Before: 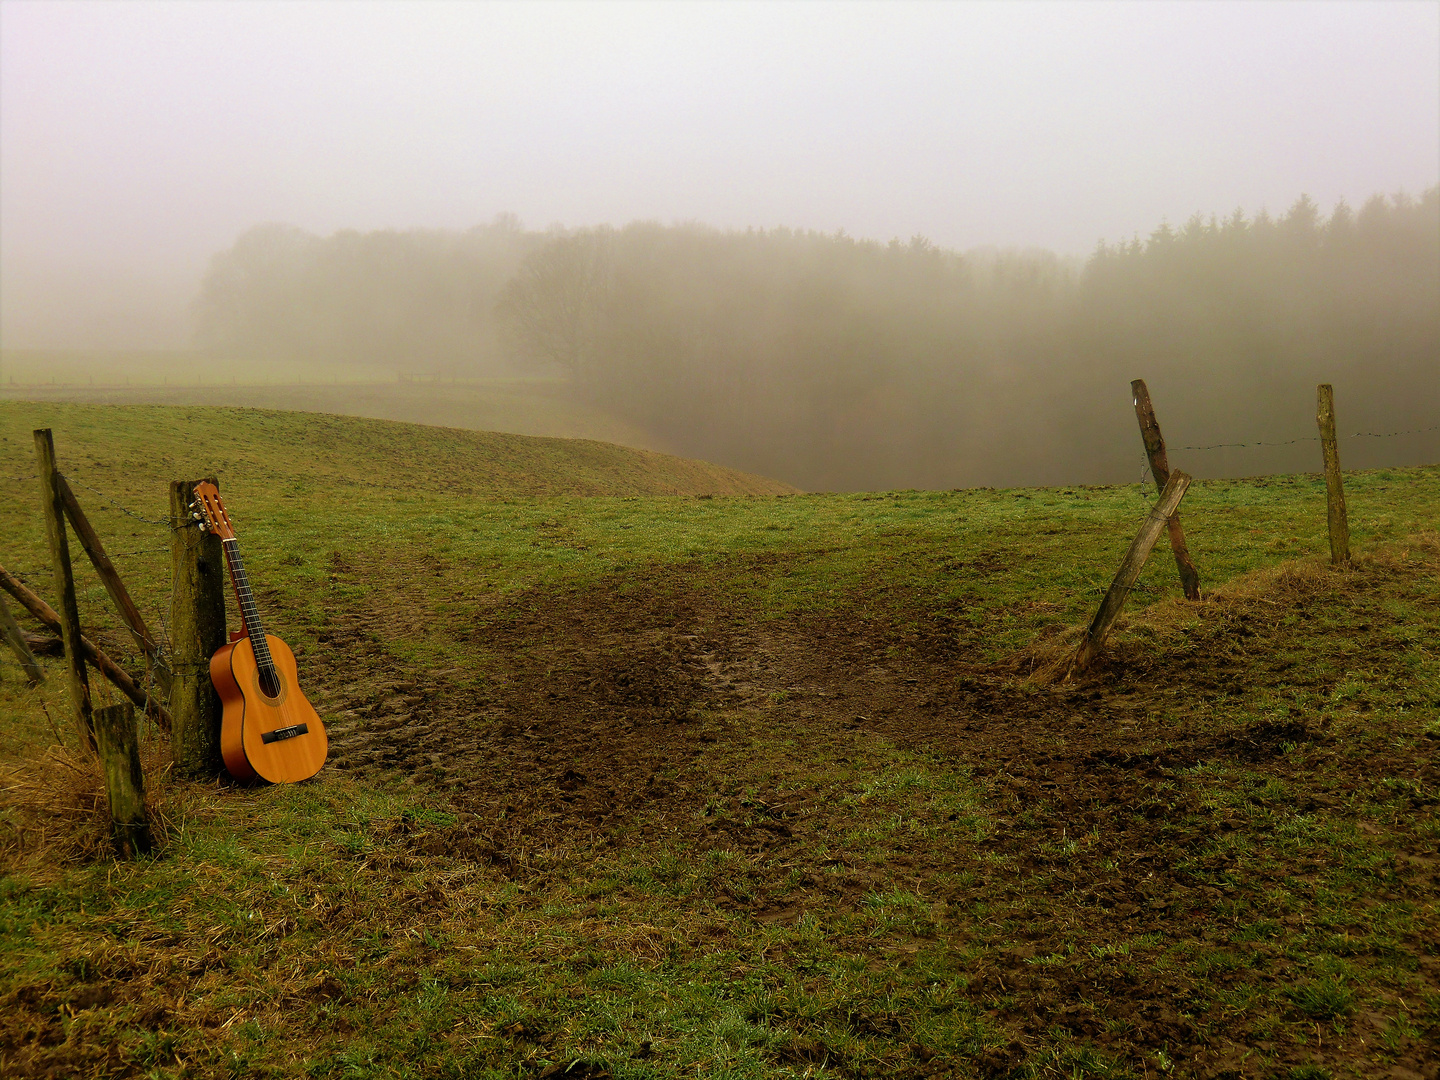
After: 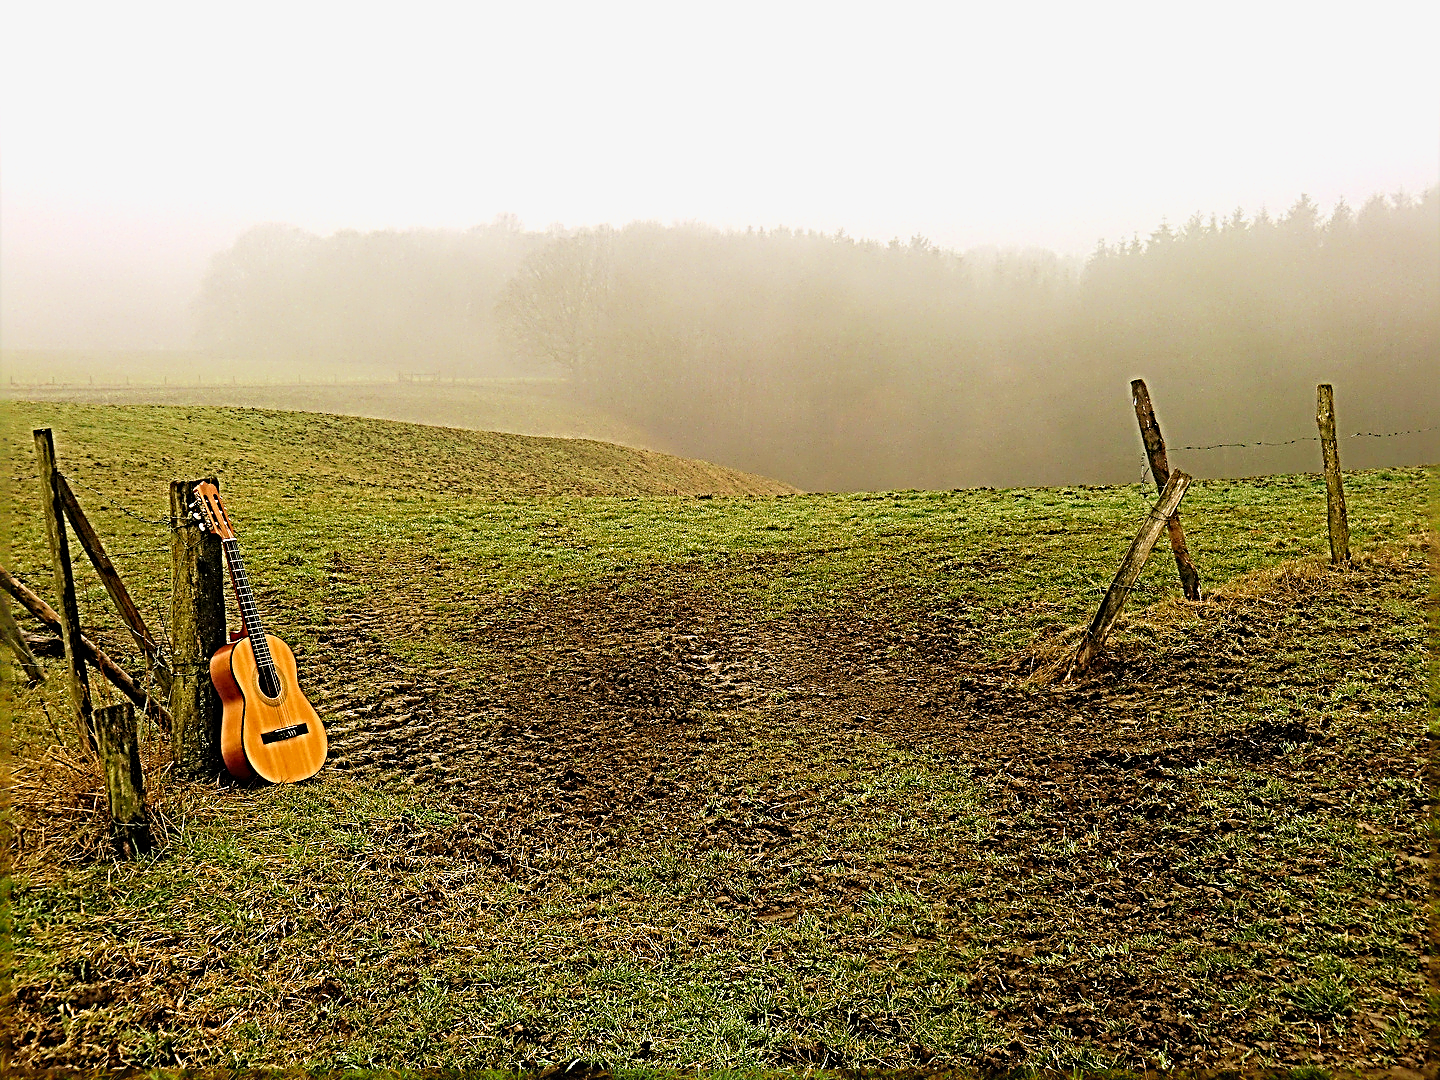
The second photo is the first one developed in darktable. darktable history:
tone curve: curves: ch0 [(0, 0) (0.55, 0.716) (0.841, 0.969)], preserve colors none
sharpen: radius 4.008, amount 1.991
